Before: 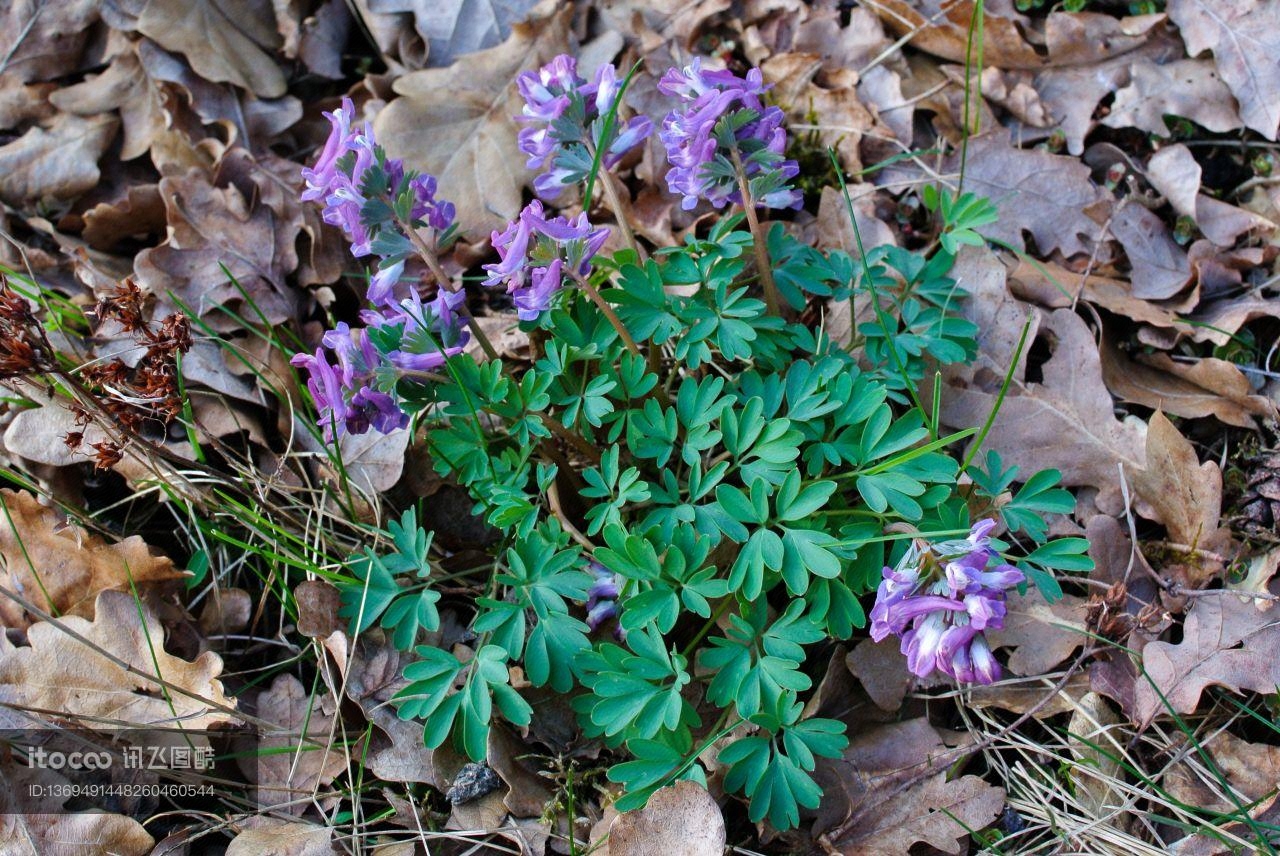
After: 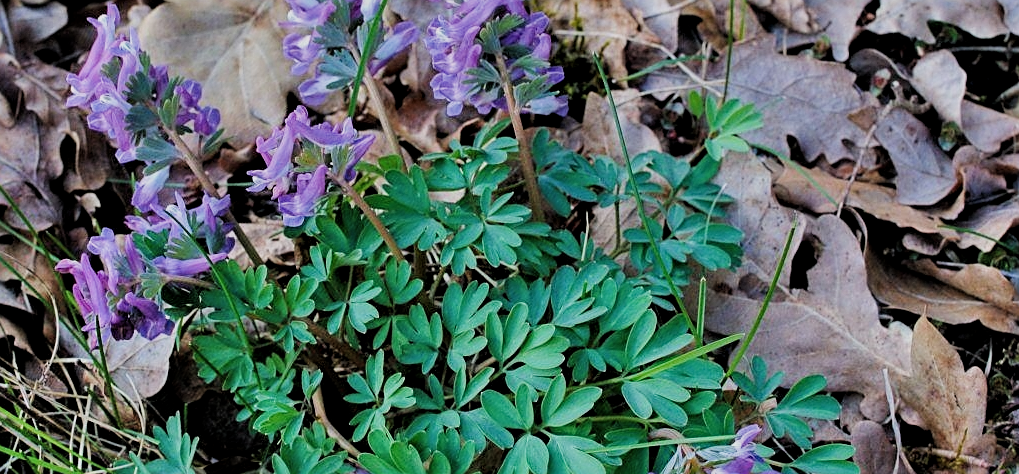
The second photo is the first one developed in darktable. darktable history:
shadows and highlights: shadows 49.03, highlights -41.54, soften with gaussian
sharpen: on, module defaults
filmic rgb: black relative exposure -7.65 EV, white relative exposure 4.56 EV, hardness 3.61, contrast 1.057, add noise in highlights 0.001, color science v3 (2019), use custom middle-gray values true, contrast in highlights soft
local contrast: highlights 103%, shadows 100%, detail 120%, midtone range 0.2
crop: left 18.385%, top 11.08%, right 1.981%, bottom 33.511%
